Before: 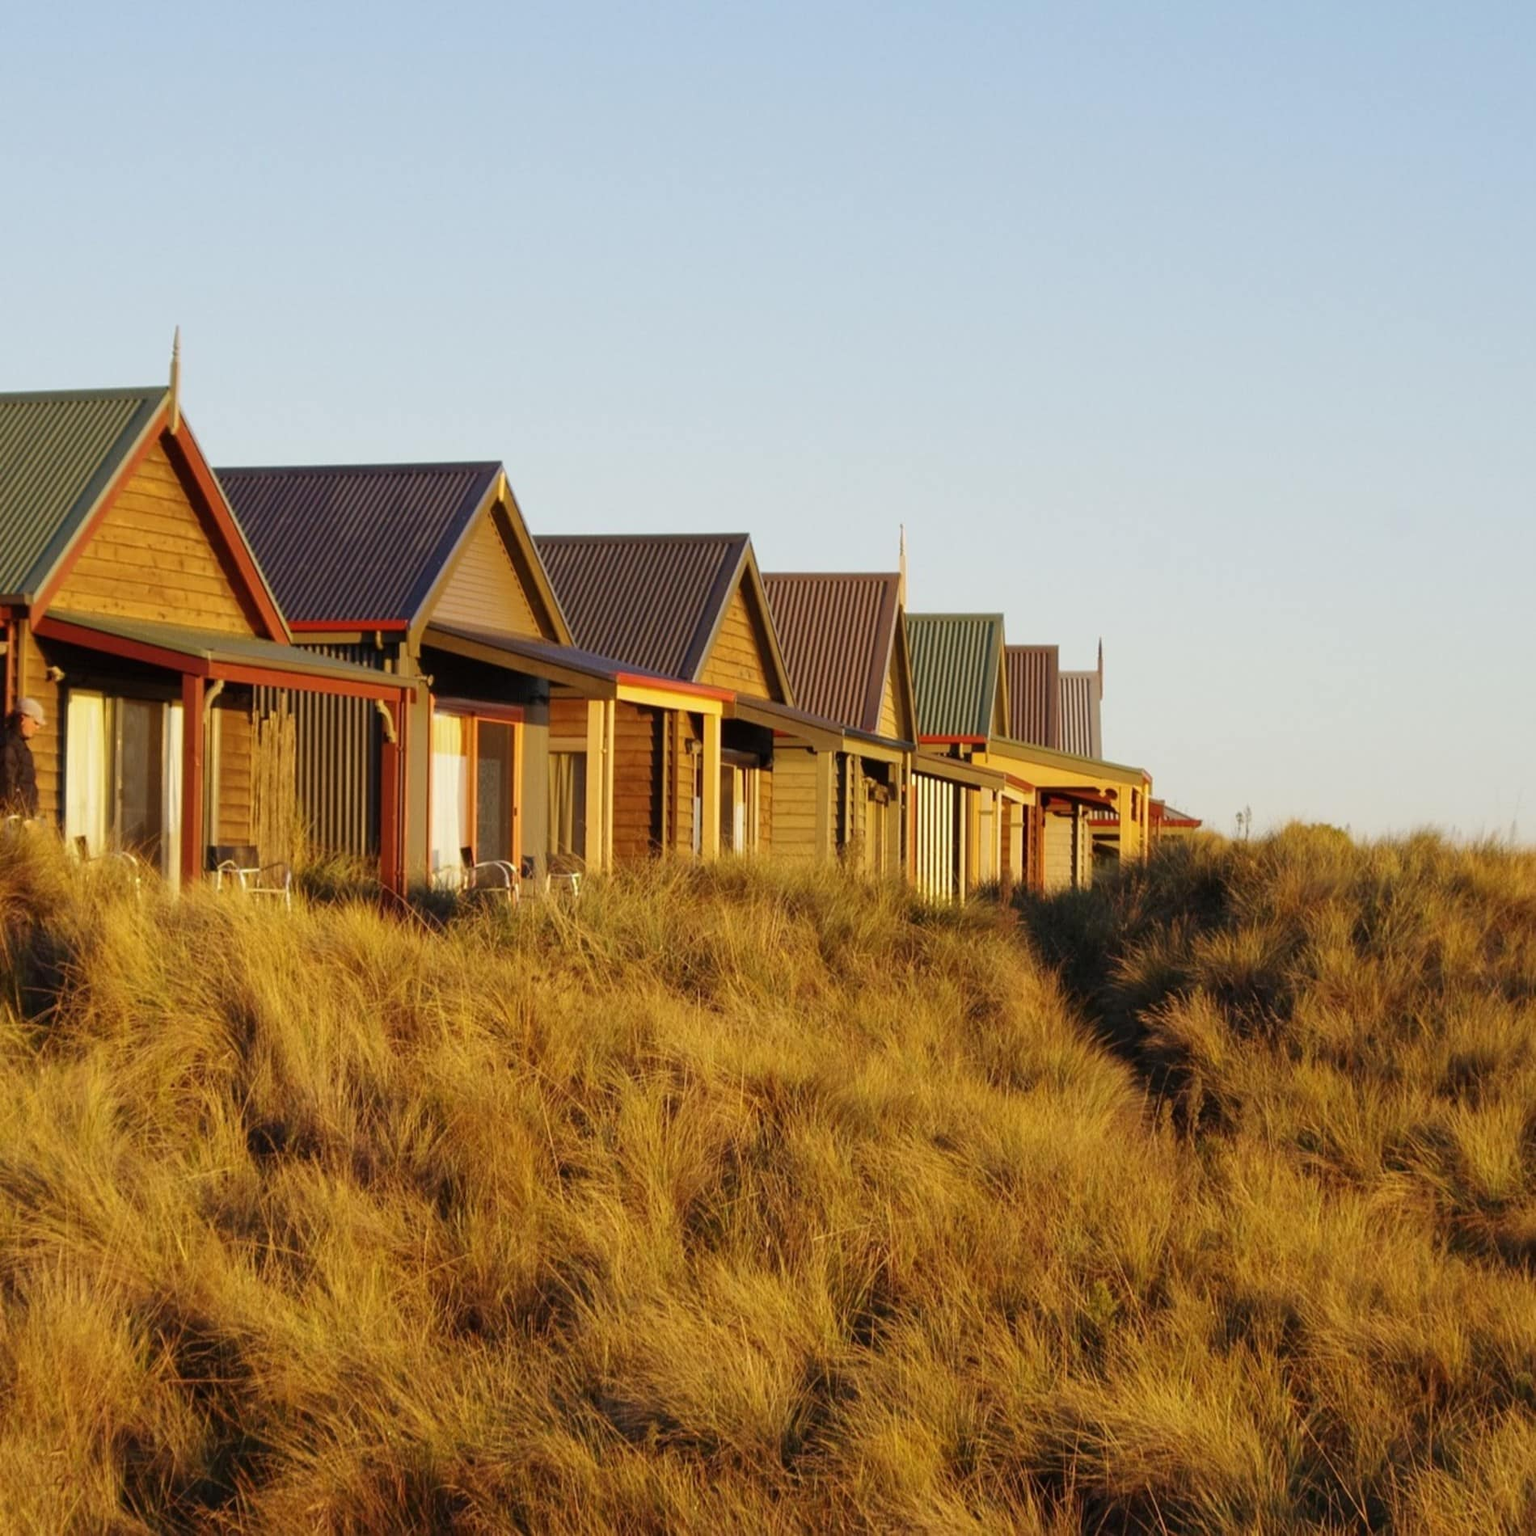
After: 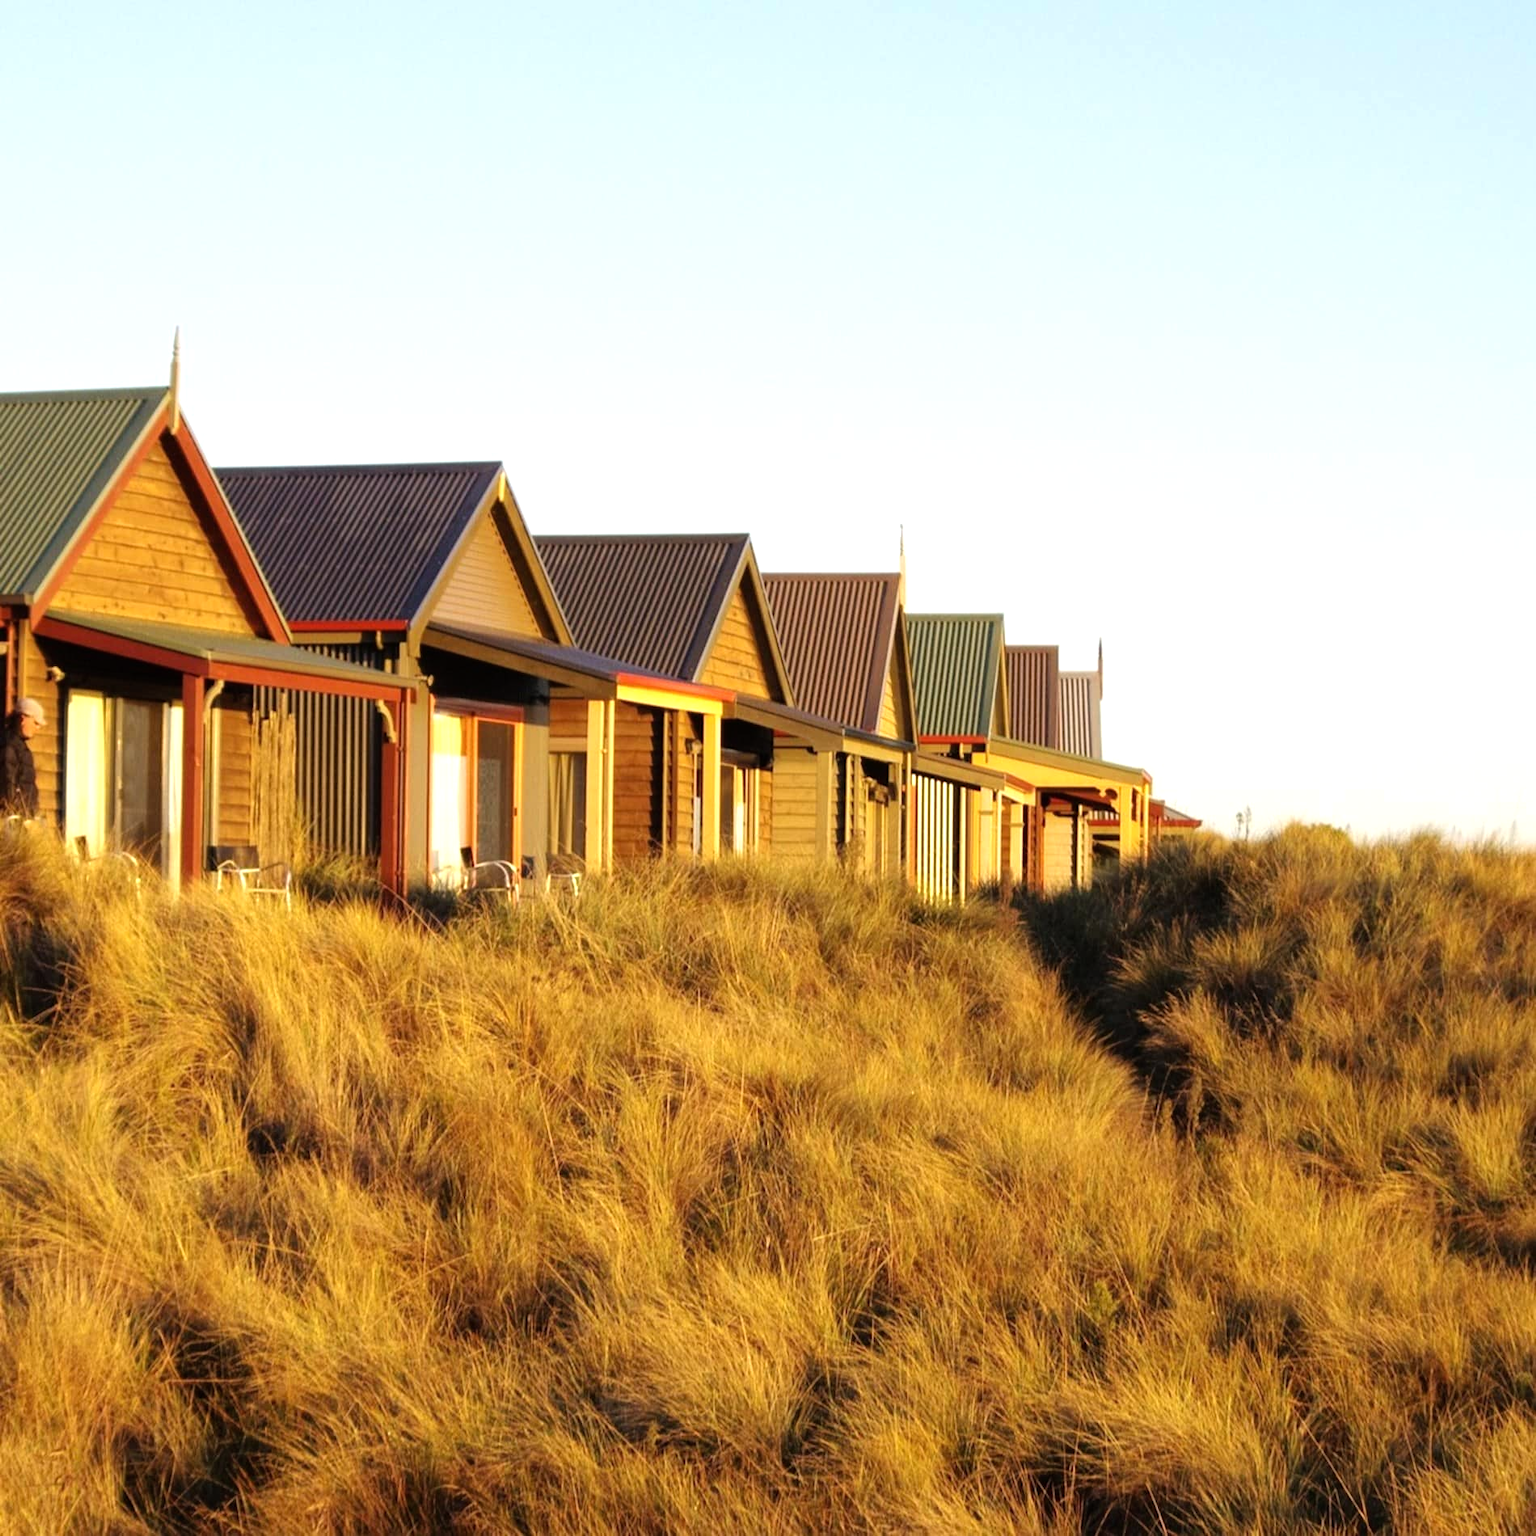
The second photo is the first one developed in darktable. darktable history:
tone equalizer: -8 EV -0.749 EV, -7 EV -0.734 EV, -6 EV -0.598 EV, -5 EV -0.421 EV, -3 EV 0.387 EV, -2 EV 0.6 EV, -1 EV 0.698 EV, +0 EV 0.738 EV
